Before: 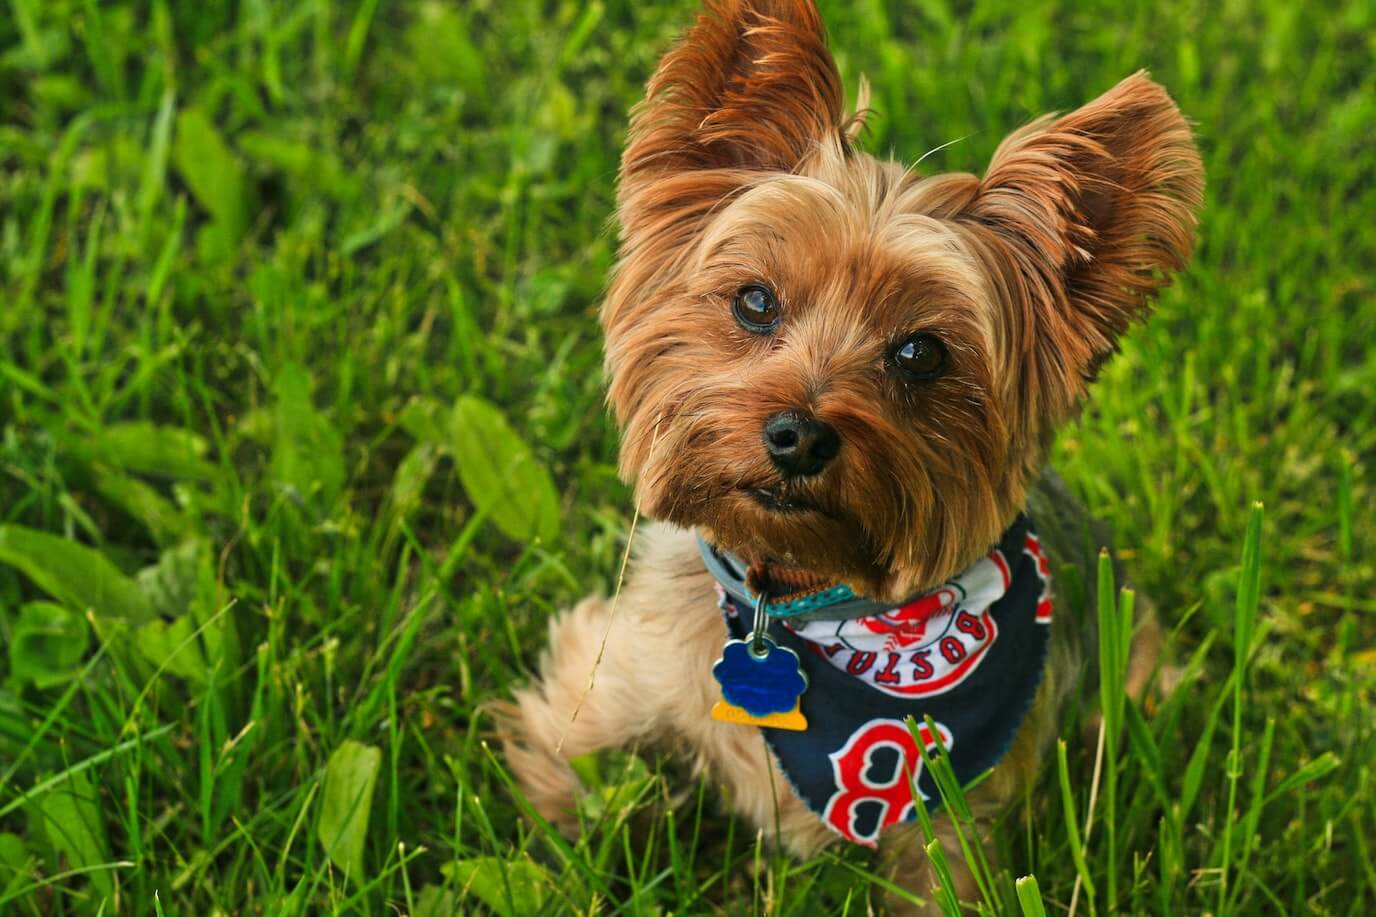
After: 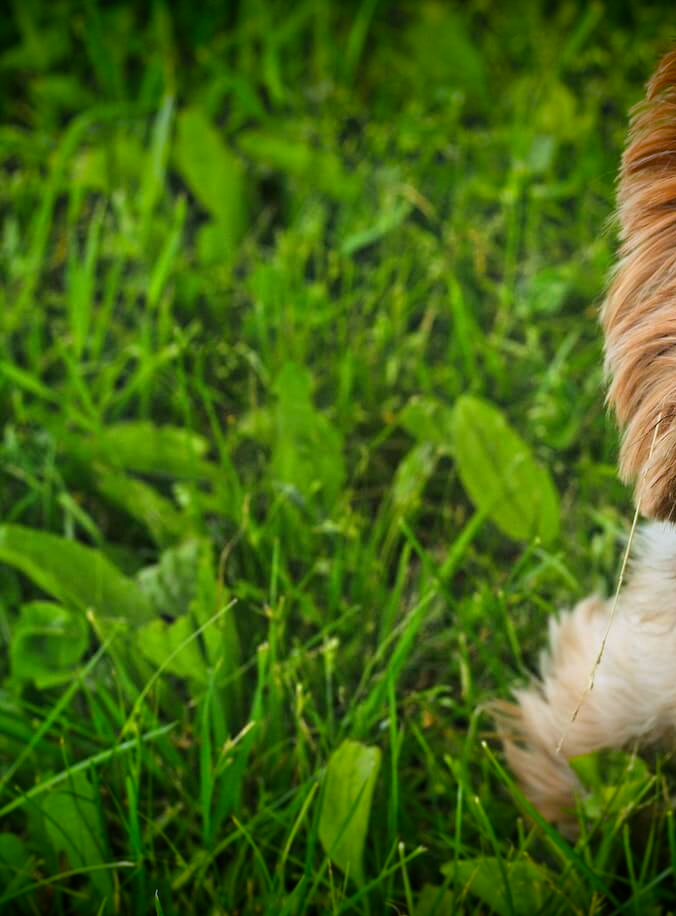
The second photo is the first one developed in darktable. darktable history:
crop and rotate: left 0%, top 0%, right 50.845%
levels: levels [0.018, 0.493, 1]
white balance: red 0.948, green 1.02, blue 1.176
vignetting: fall-off start 98.29%, fall-off radius 100%, brightness -1, saturation 0.5, width/height ratio 1.428
